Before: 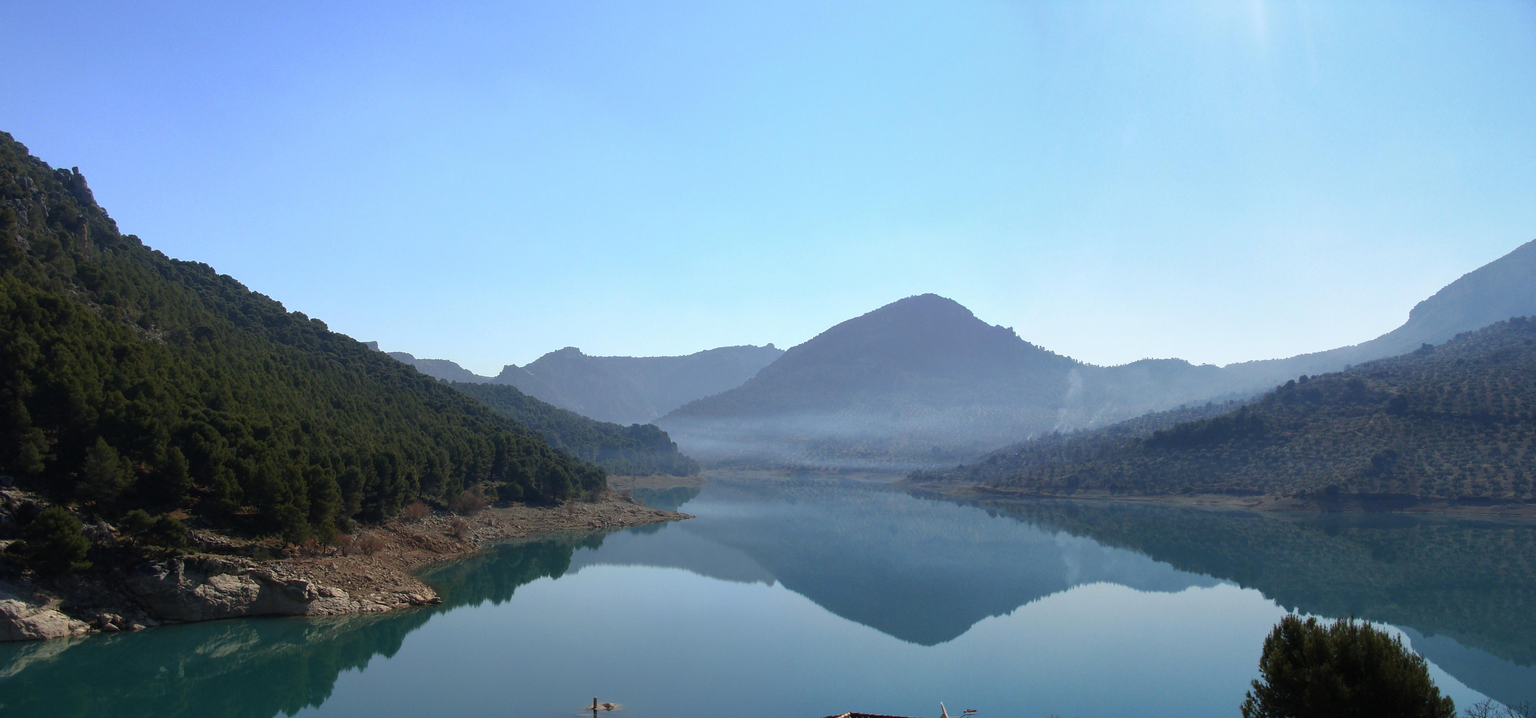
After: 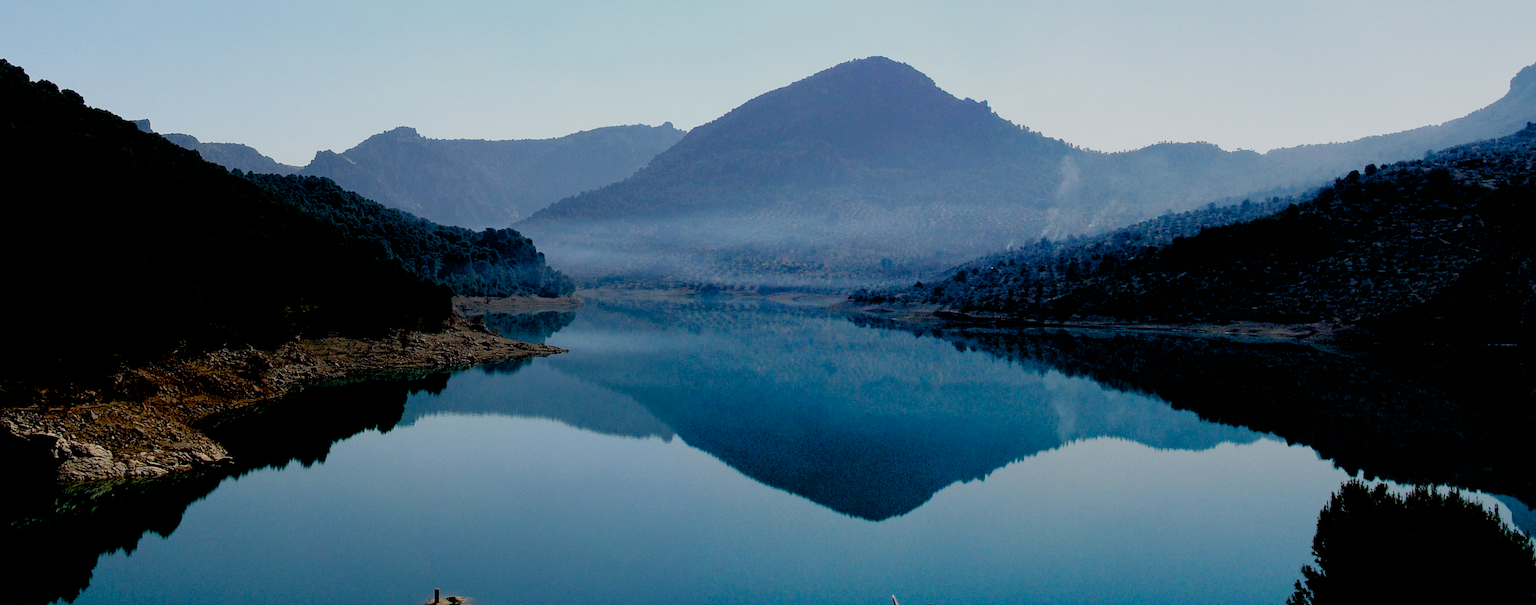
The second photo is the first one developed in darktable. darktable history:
crop and rotate: left 17.232%, top 34.995%, right 6.912%, bottom 0.999%
exposure: black level correction 0.058, compensate exposure bias true, compensate highlight preservation false
filmic rgb: black relative exposure -7.65 EV, white relative exposure 4.56 EV, threshold 2.96 EV, hardness 3.61, add noise in highlights 0, preserve chrominance no, color science v3 (2019), use custom middle-gray values true, contrast in highlights soft, enable highlight reconstruction true
haze removal: compatibility mode true, adaptive false
